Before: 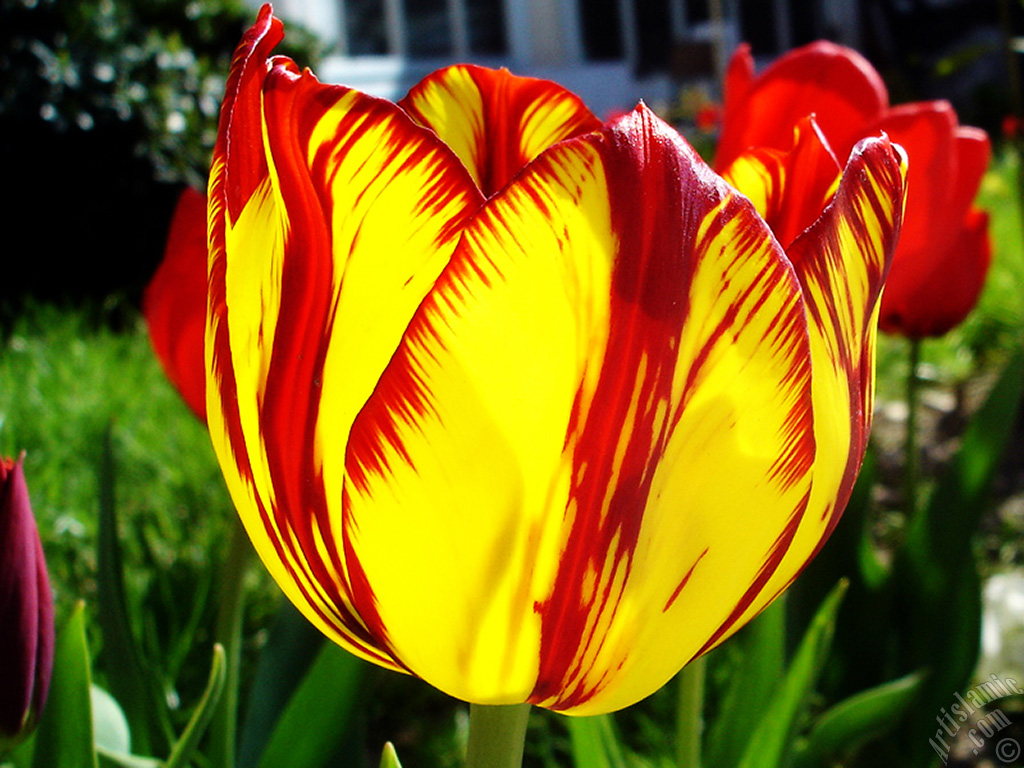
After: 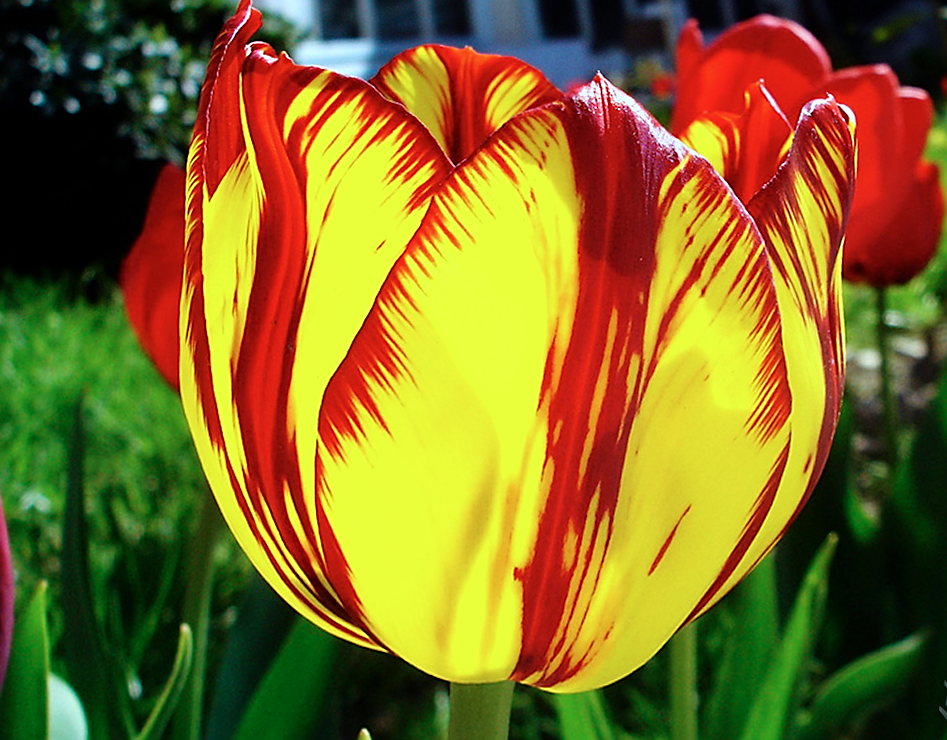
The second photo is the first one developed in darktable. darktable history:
rotate and perspective: rotation -1.68°, lens shift (vertical) -0.146, crop left 0.049, crop right 0.912, crop top 0.032, crop bottom 0.96
sharpen: on, module defaults
color calibration: illuminant F (fluorescent), F source F9 (Cool White Deluxe 4150 K) – high CRI, x 0.374, y 0.373, temperature 4158.34 K
